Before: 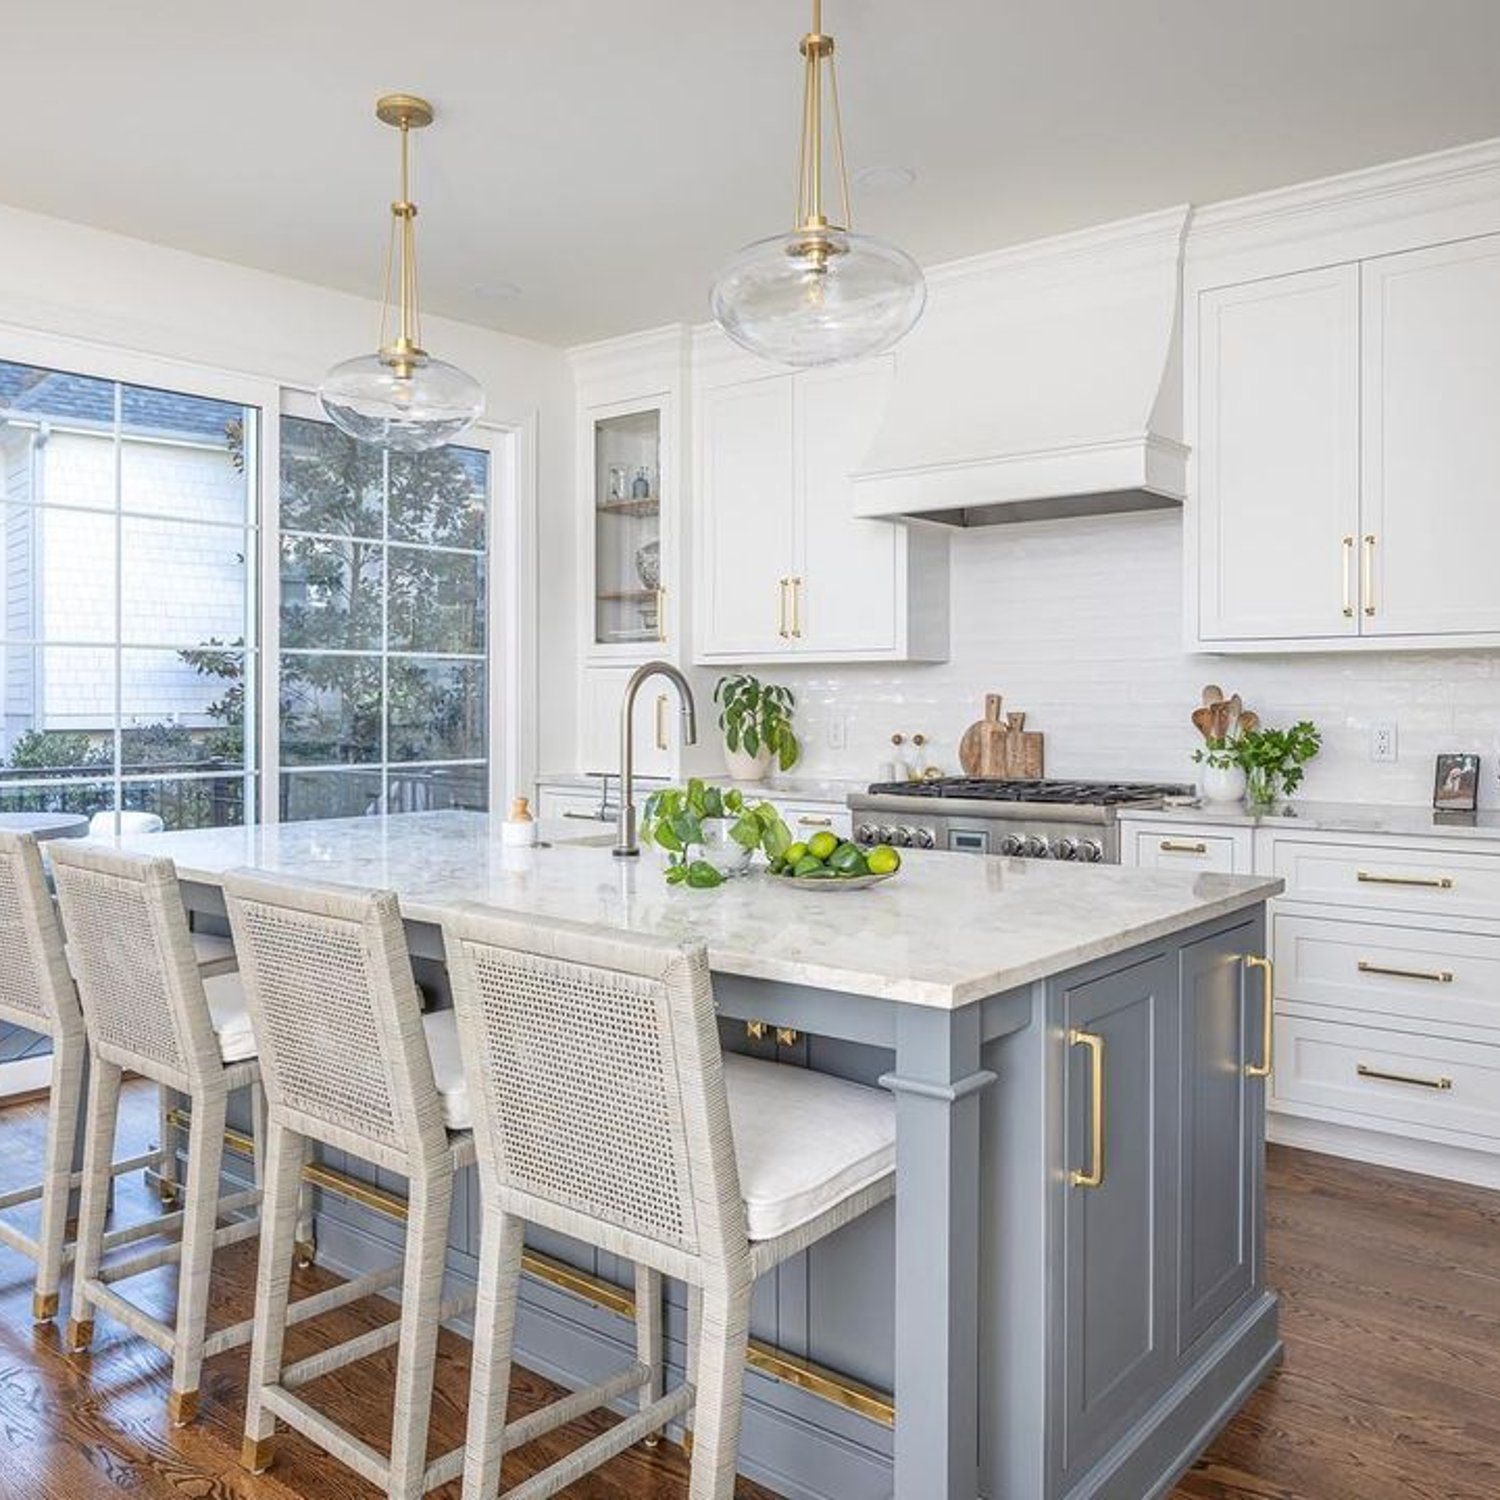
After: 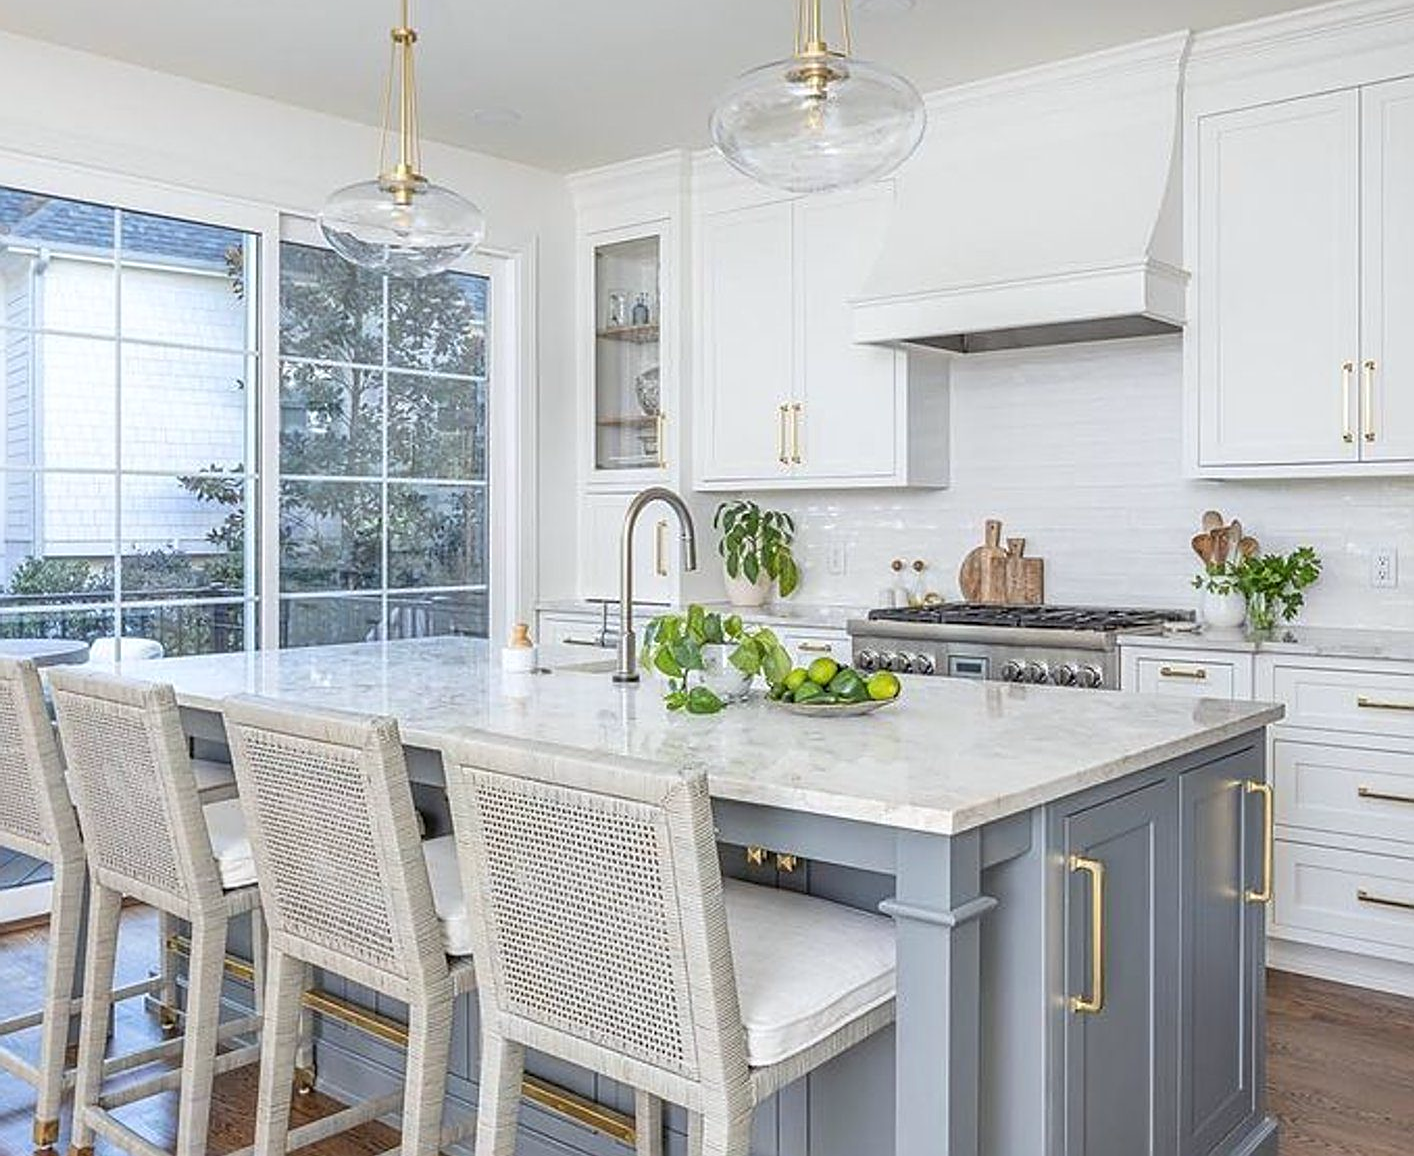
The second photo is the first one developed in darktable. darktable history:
sharpen: on, module defaults
crop and rotate: angle 0.03°, top 11.643%, right 5.651%, bottom 11.189%
white balance: red 0.986, blue 1.01
